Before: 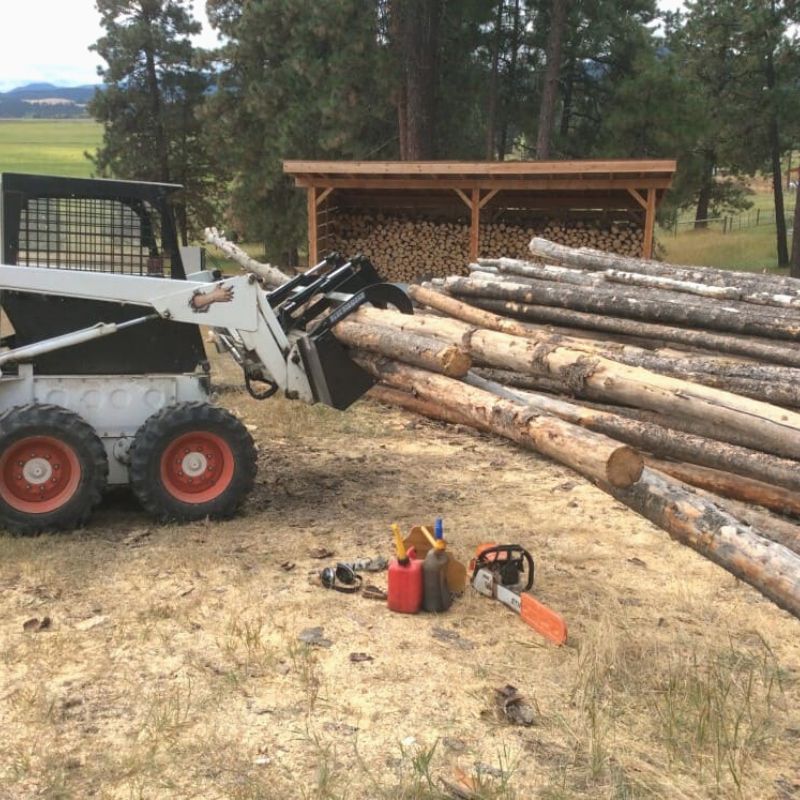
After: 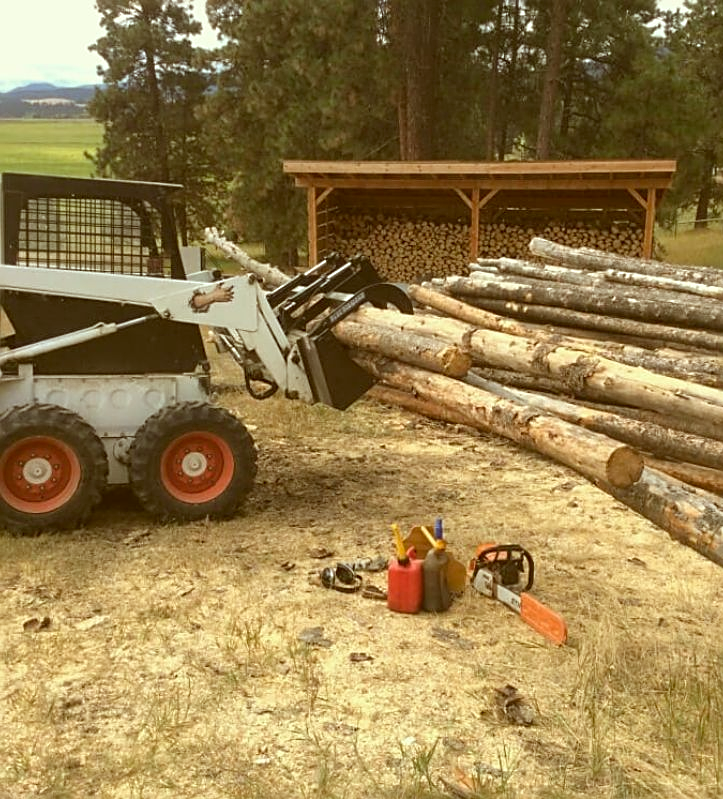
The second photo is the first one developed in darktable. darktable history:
sharpen: on, module defaults
crop: right 9.509%, bottom 0.031%
color correction: highlights a* -5.3, highlights b* 9.8, shadows a* 9.8, shadows b* 24.26
